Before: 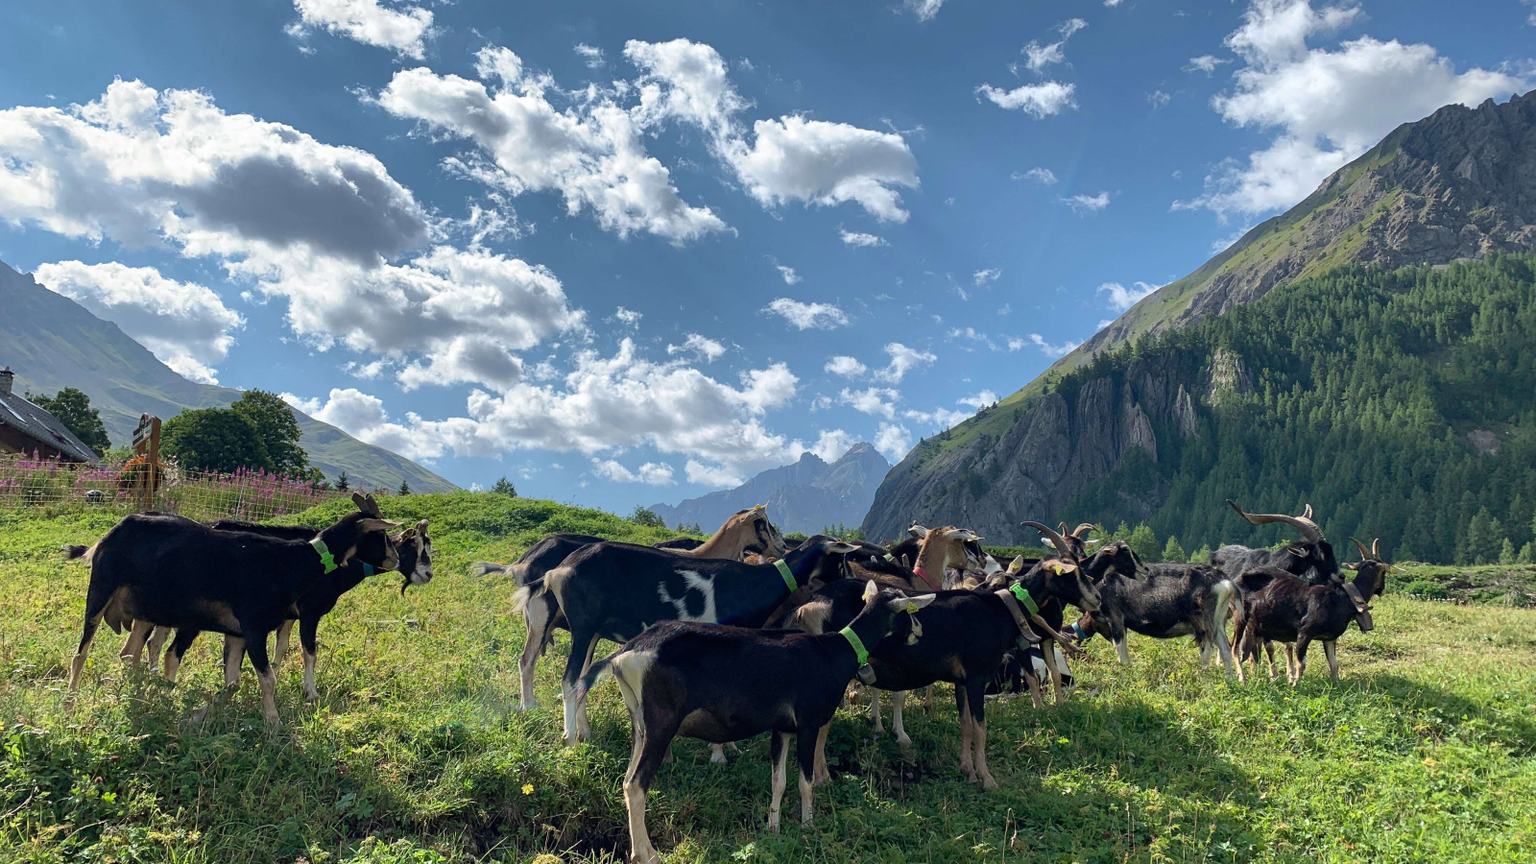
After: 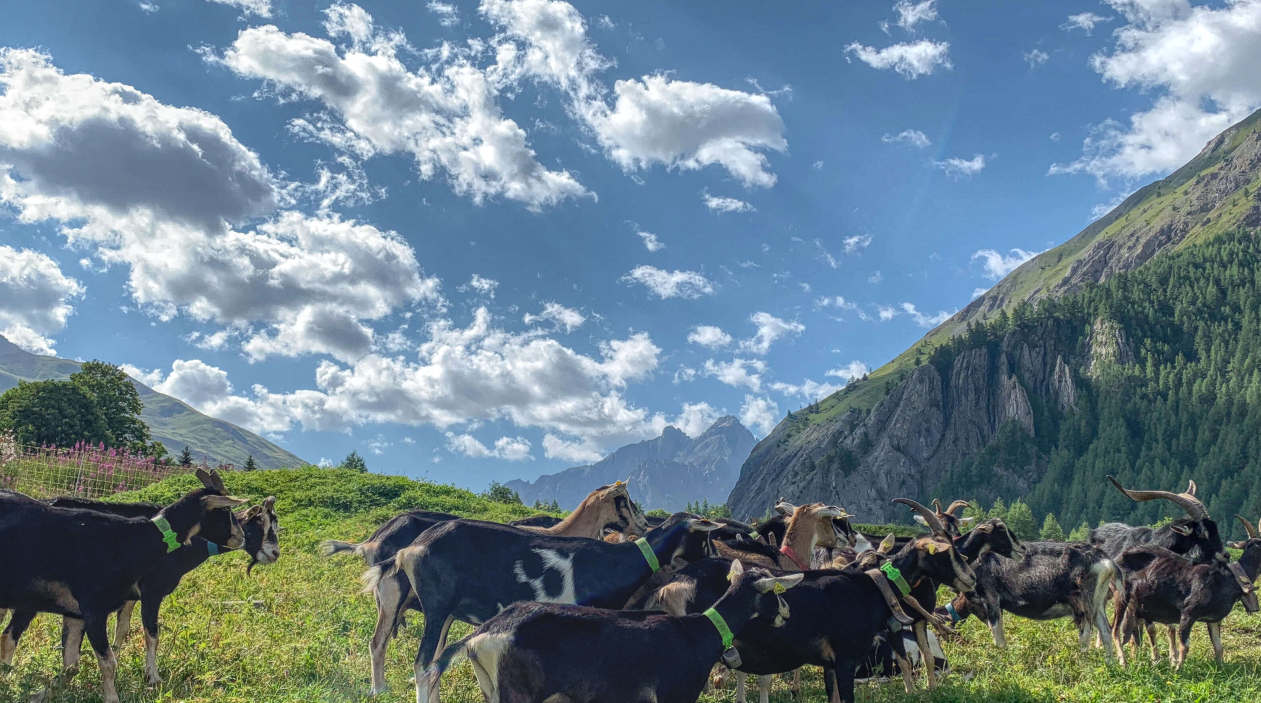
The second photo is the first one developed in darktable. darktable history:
crop and rotate: left 10.77%, top 5.1%, right 10.41%, bottom 16.76%
local contrast: highlights 66%, shadows 33%, detail 166%, midtone range 0.2
